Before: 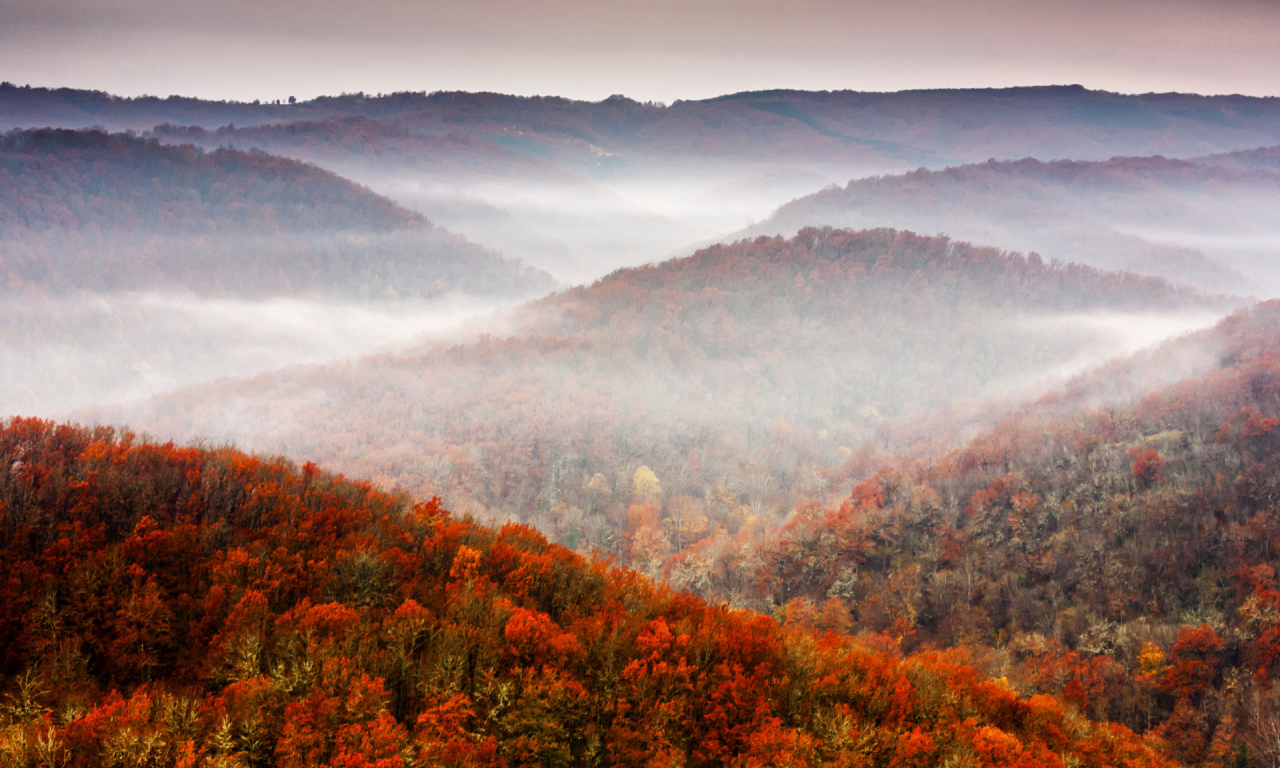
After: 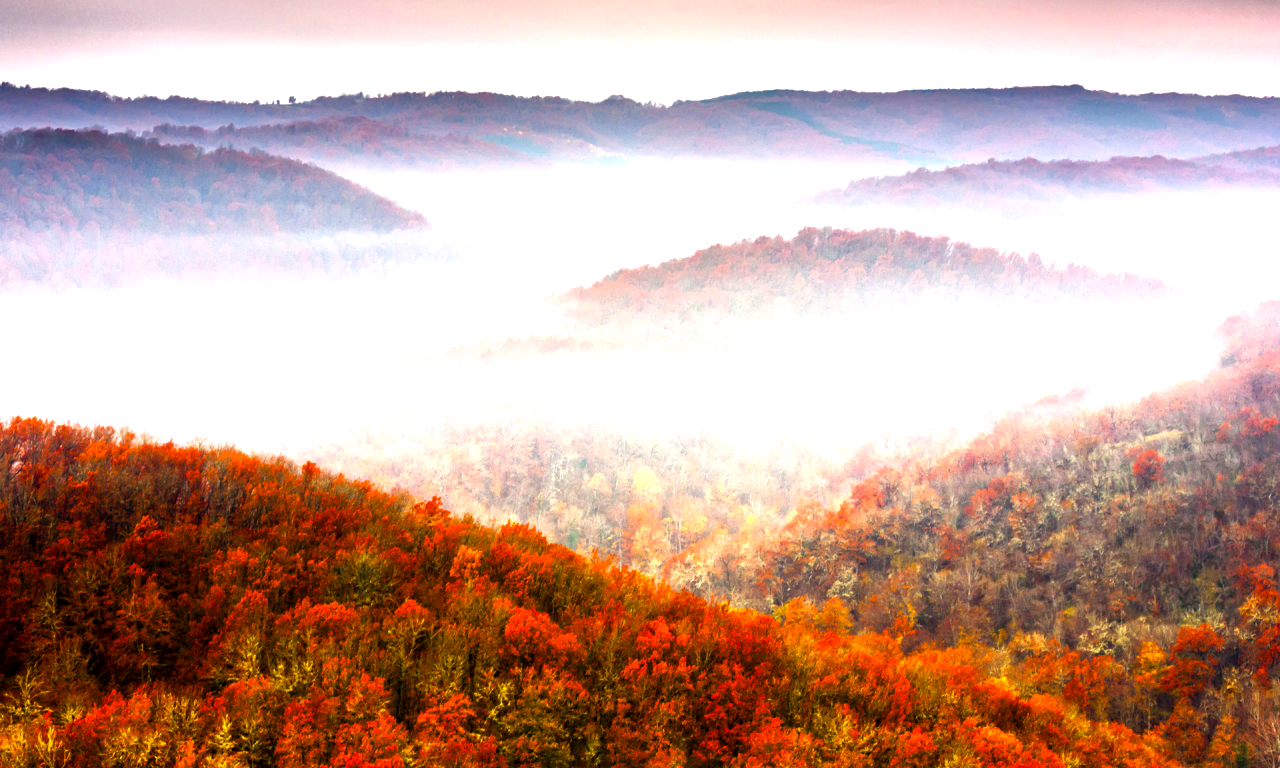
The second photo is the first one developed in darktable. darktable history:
color balance rgb: perceptual saturation grading › global saturation 25.386%, perceptual brilliance grading › global brilliance 17.327%, global vibrance 14.878%
exposure: black level correction 0.001, exposure 0.499 EV, compensate highlight preservation false
